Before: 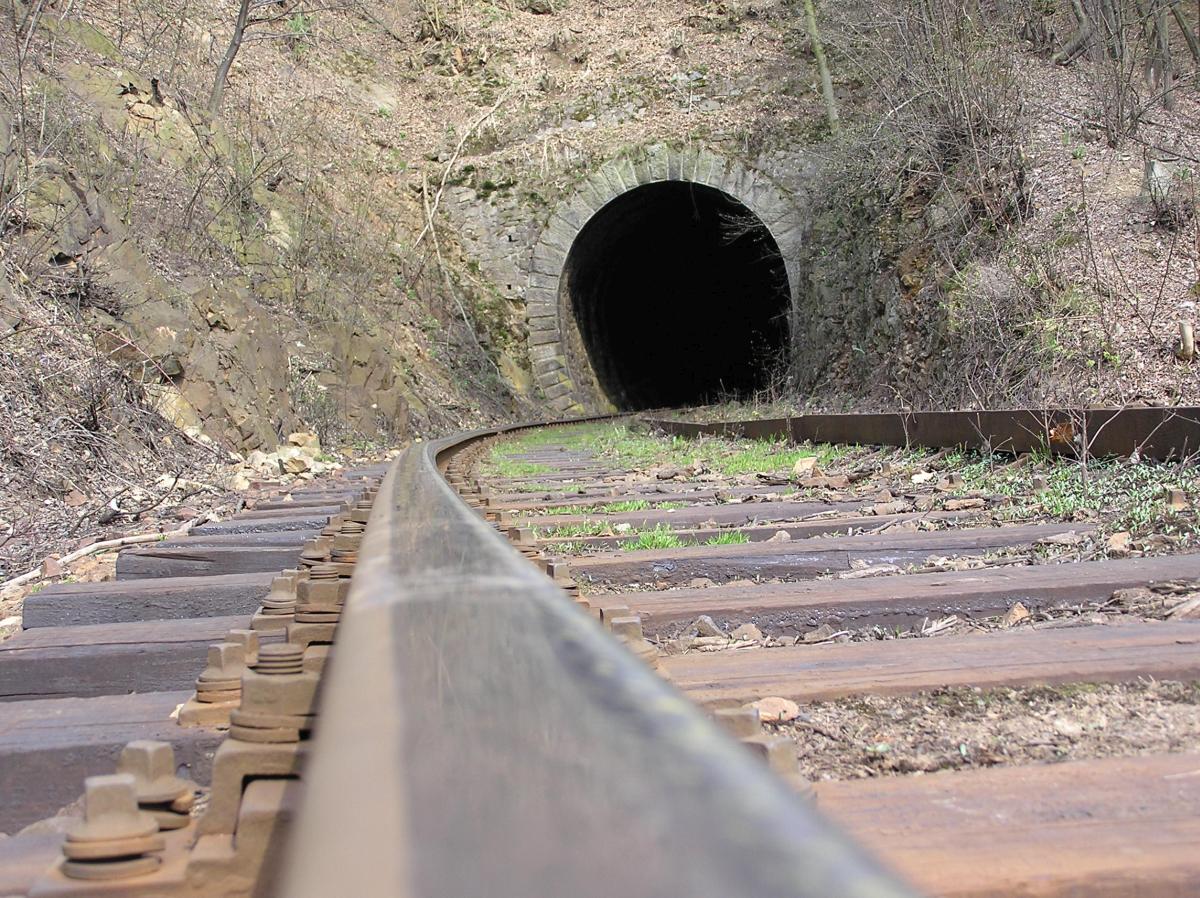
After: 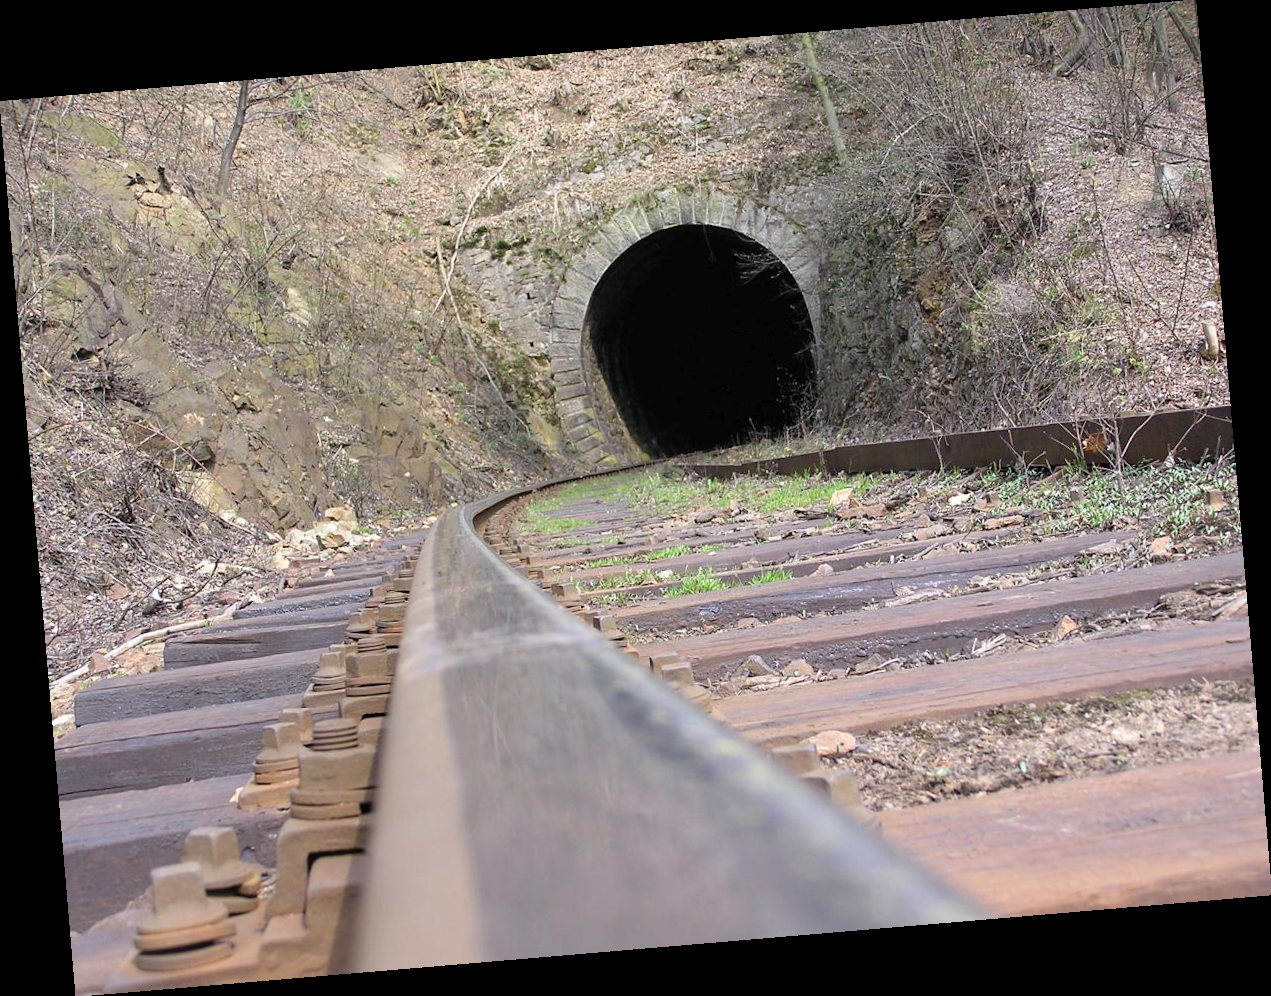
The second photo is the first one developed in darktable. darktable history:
white balance: red 1.009, blue 1.027
rotate and perspective: rotation -4.86°, automatic cropping off
